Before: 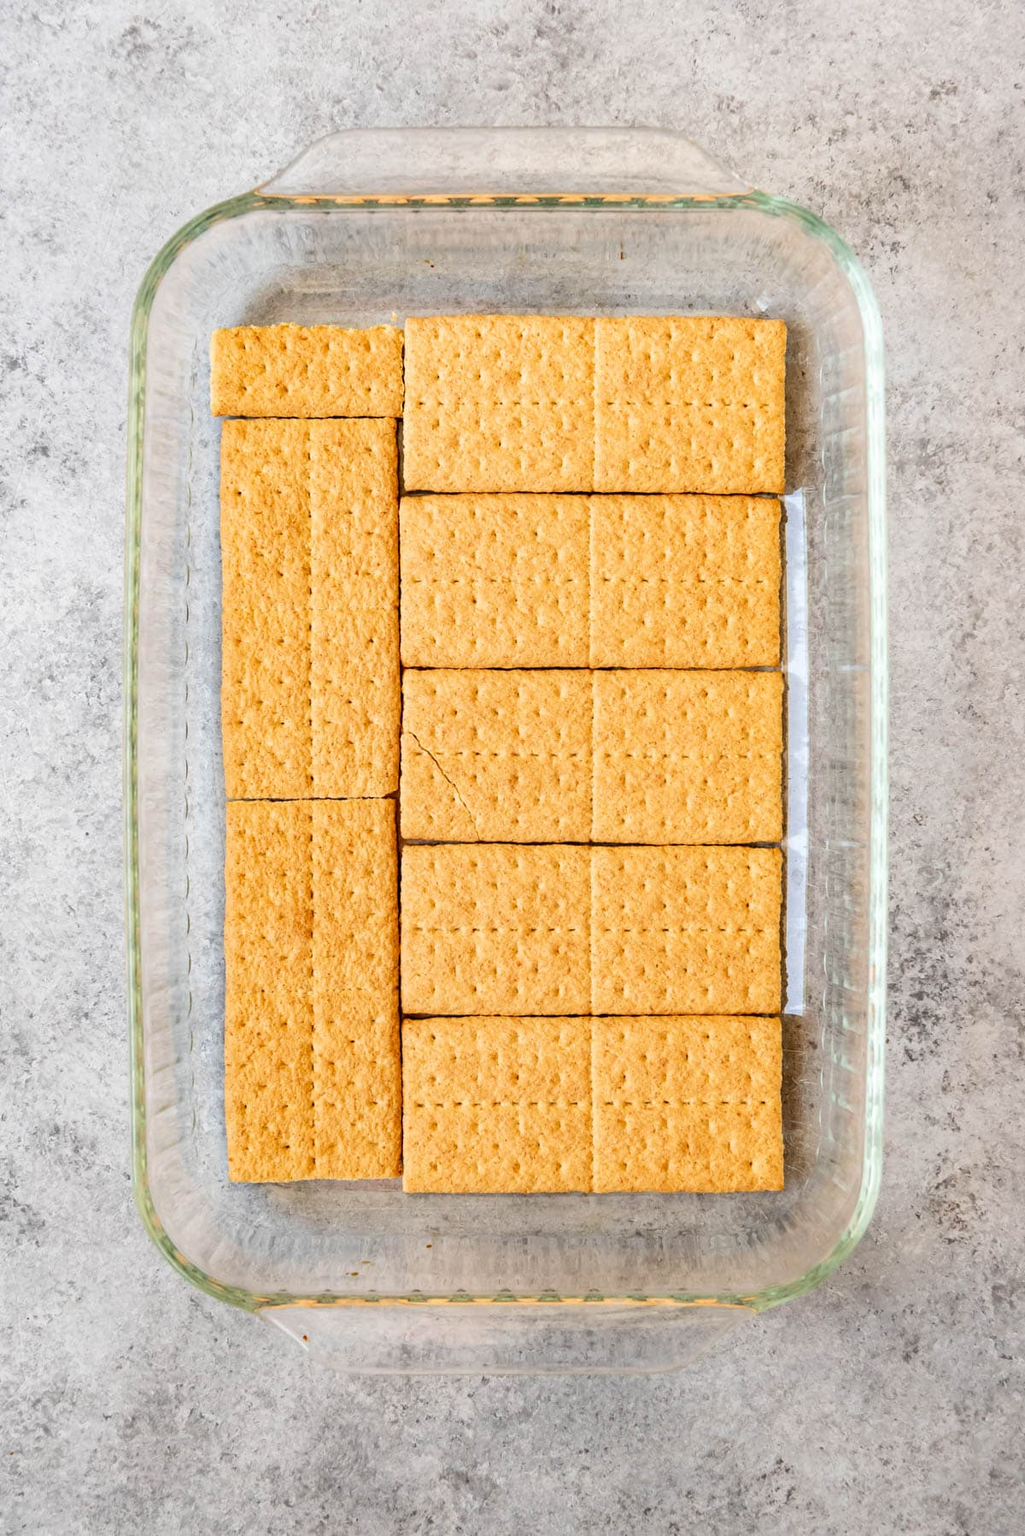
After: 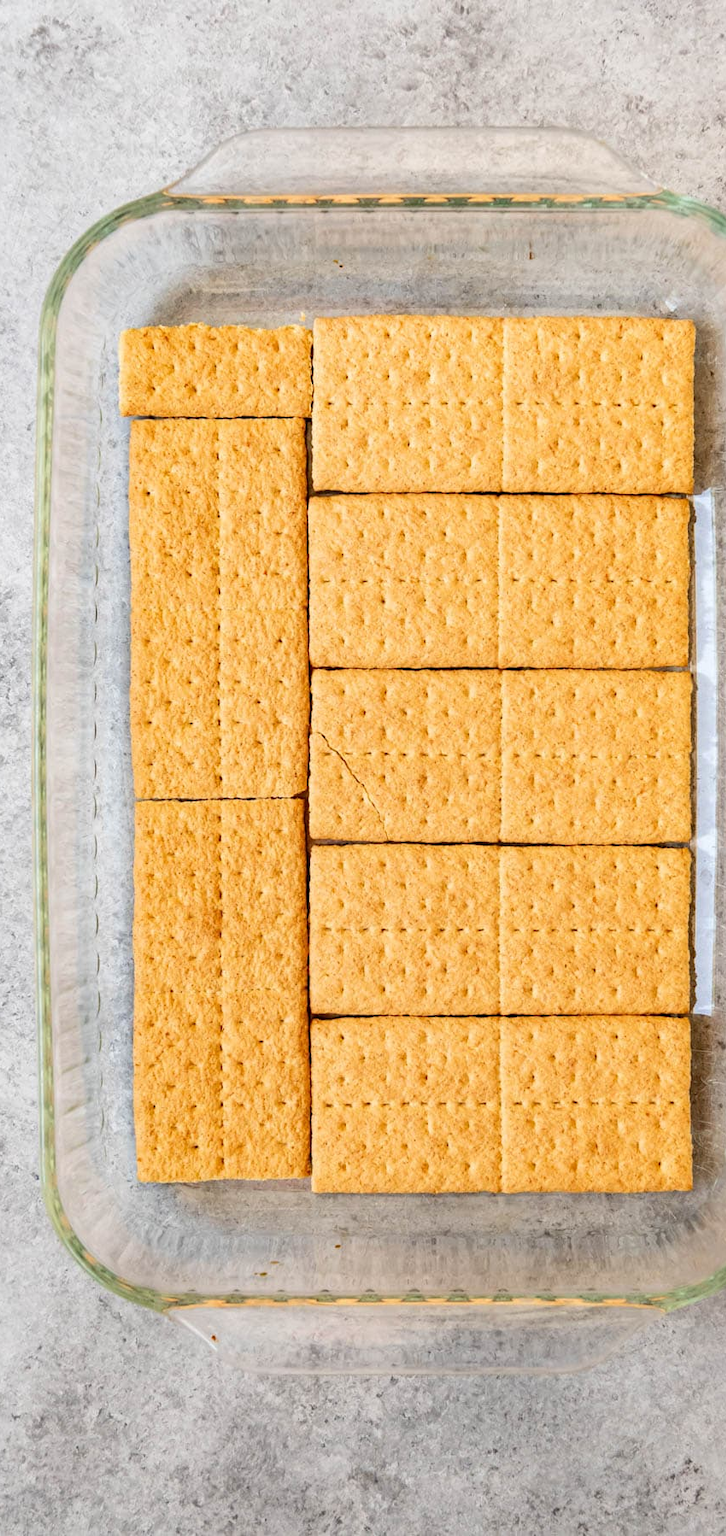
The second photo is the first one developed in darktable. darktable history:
crop and rotate: left 8.957%, right 20.184%
